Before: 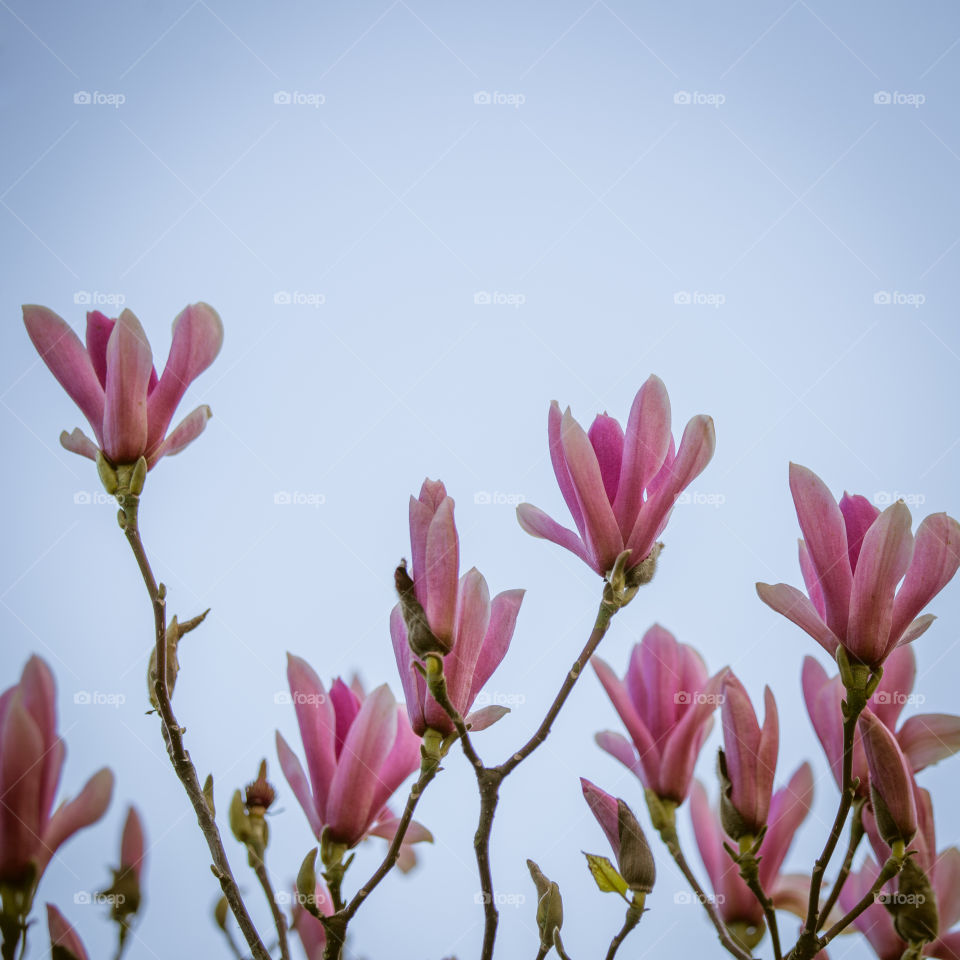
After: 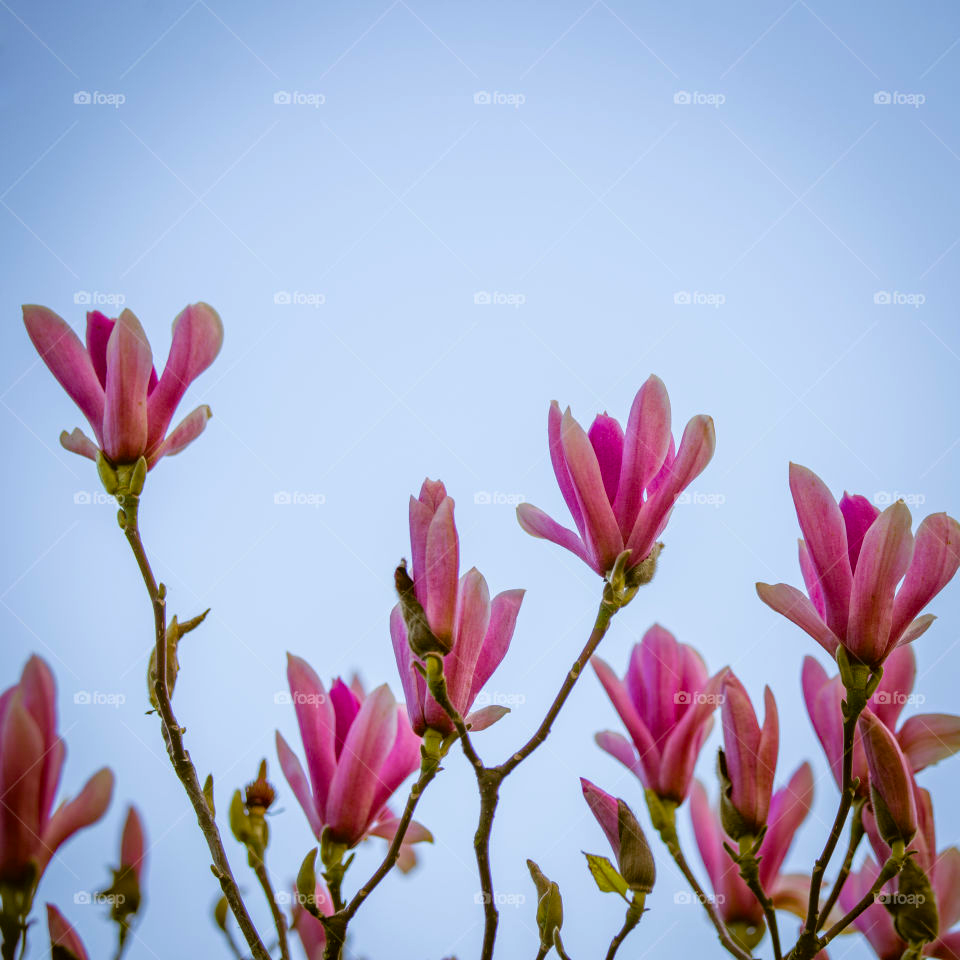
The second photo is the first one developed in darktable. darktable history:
color balance rgb: perceptual saturation grading › global saturation 30.574%, global vibrance 20%
haze removal: compatibility mode true, adaptive false
exposure: compensate highlight preservation false
